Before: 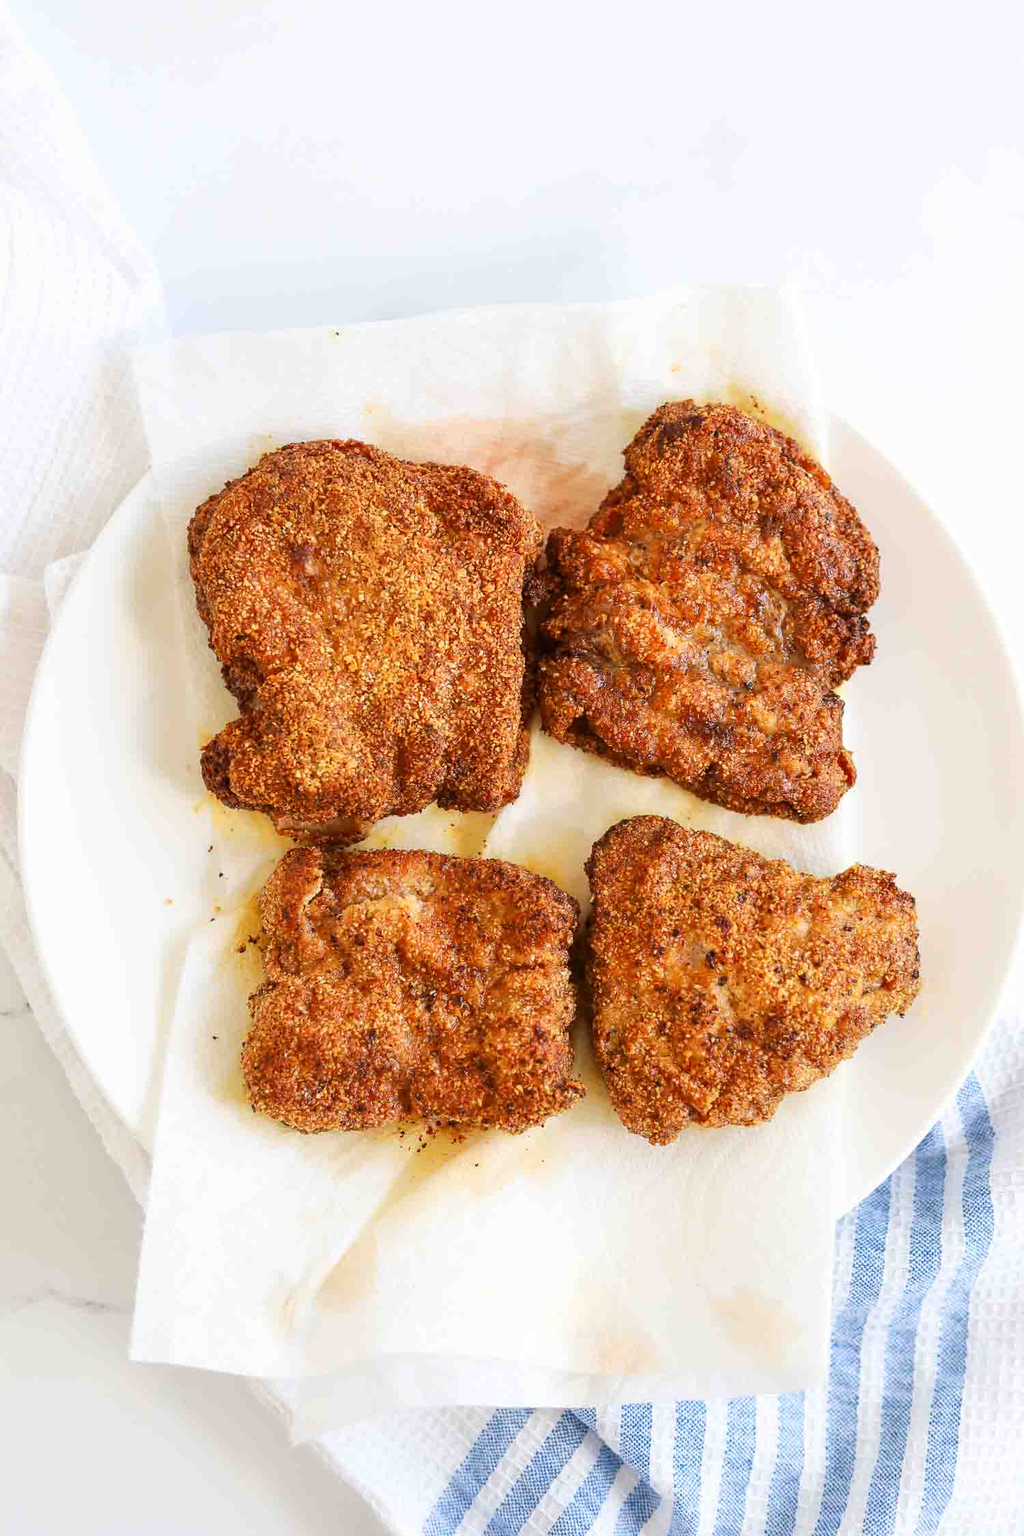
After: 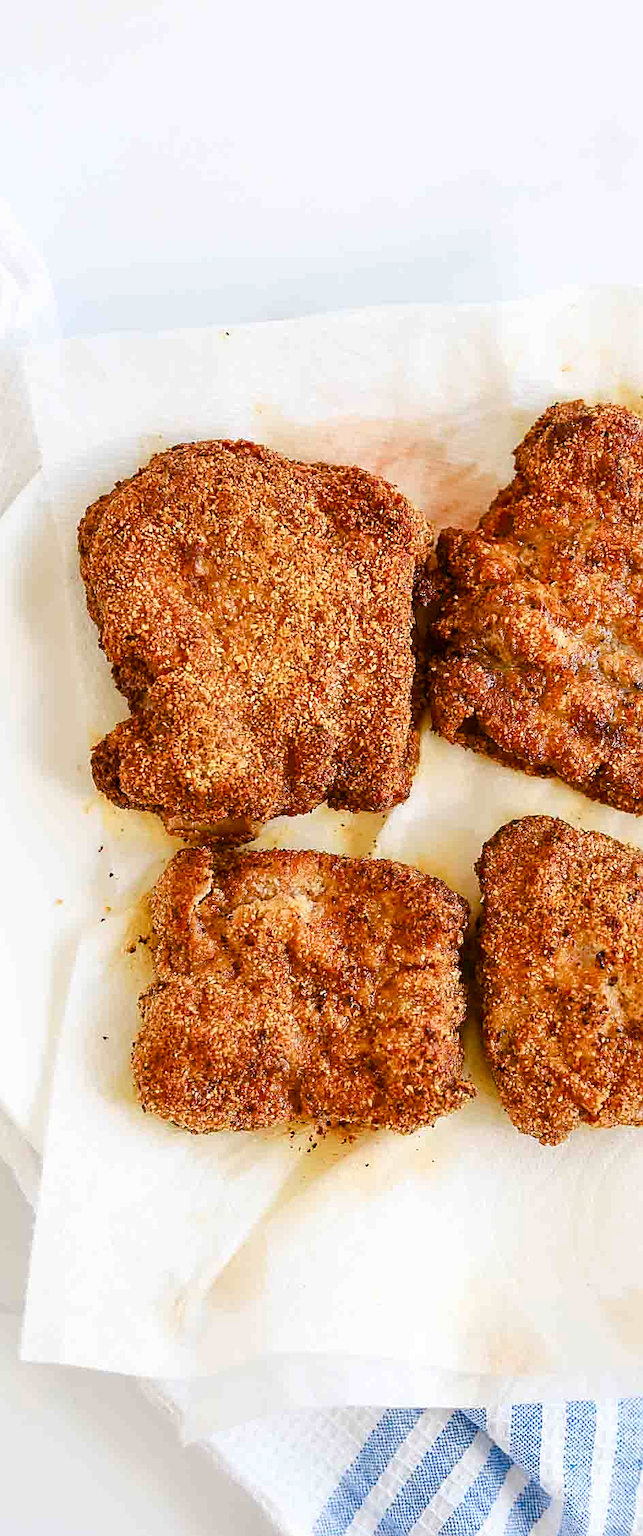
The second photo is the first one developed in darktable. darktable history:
crop: left 10.787%, right 26.329%
color balance rgb: linear chroma grading › global chroma 9.793%, perceptual saturation grading › global saturation 20%, perceptual saturation grading › highlights -50.419%, perceptual saturation grading › shadows 30.856%, global vibrance 20.298%
sharpen: on, module defaults
